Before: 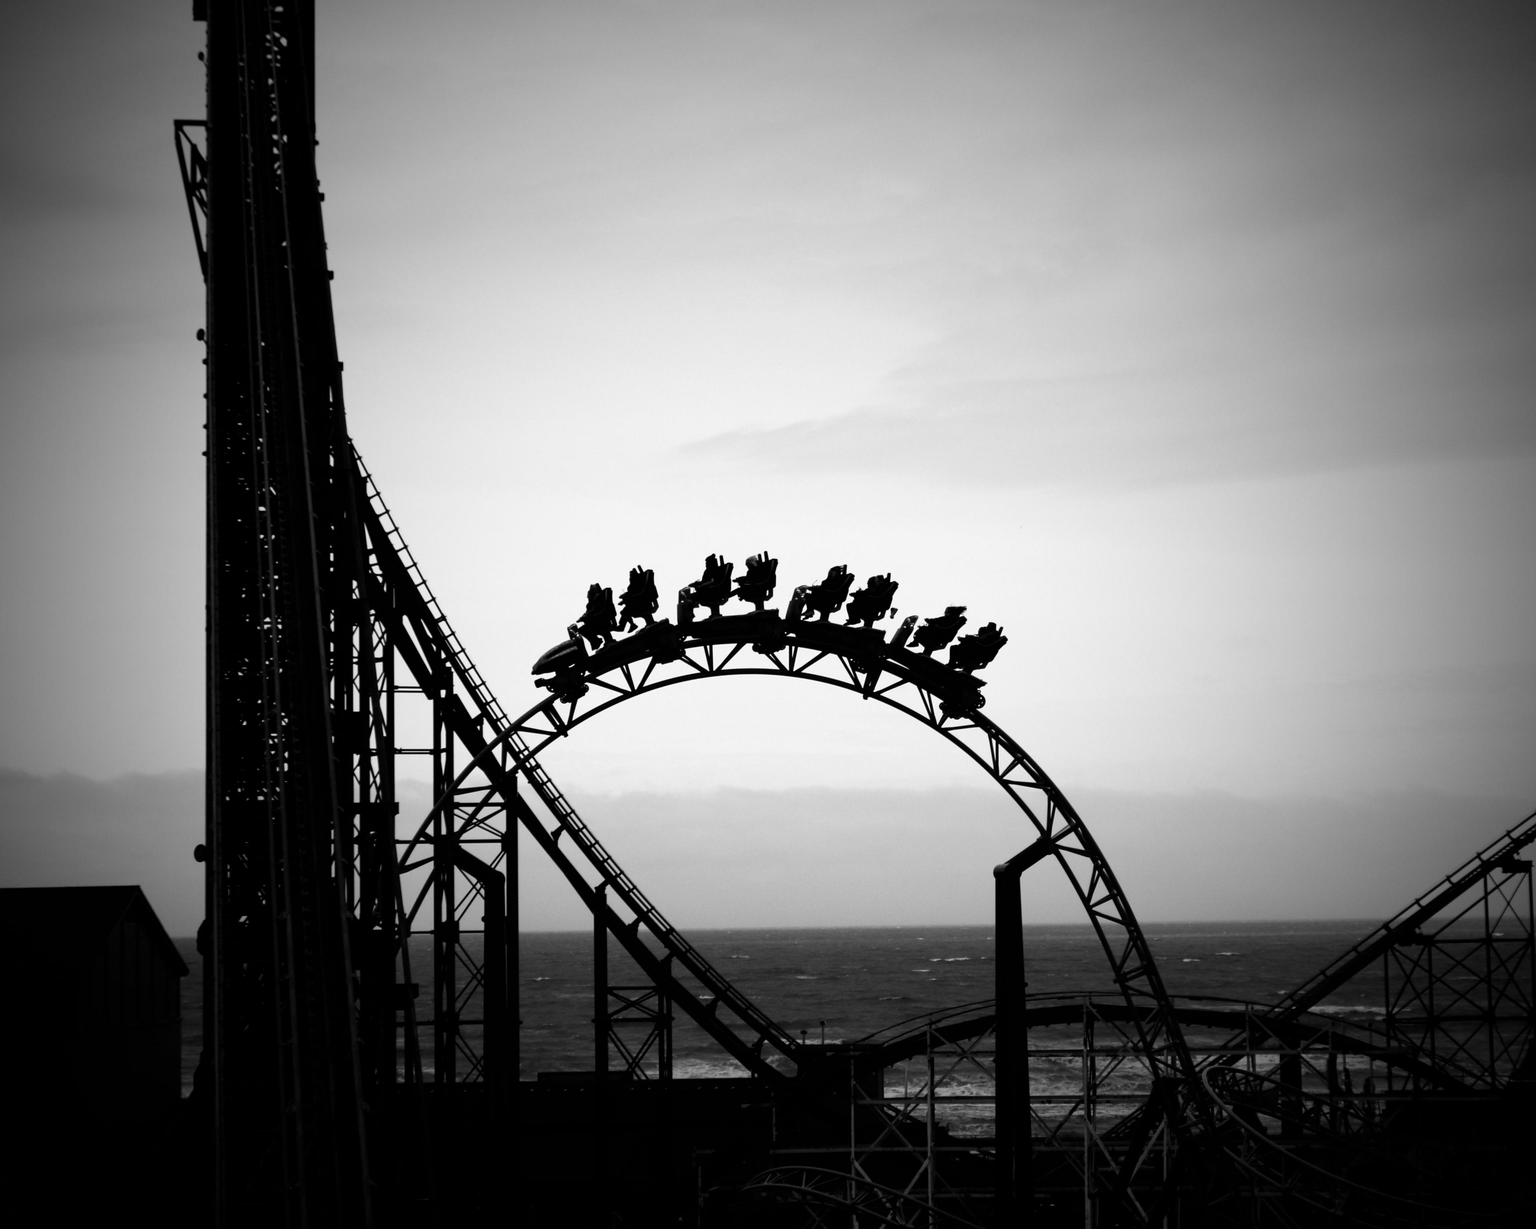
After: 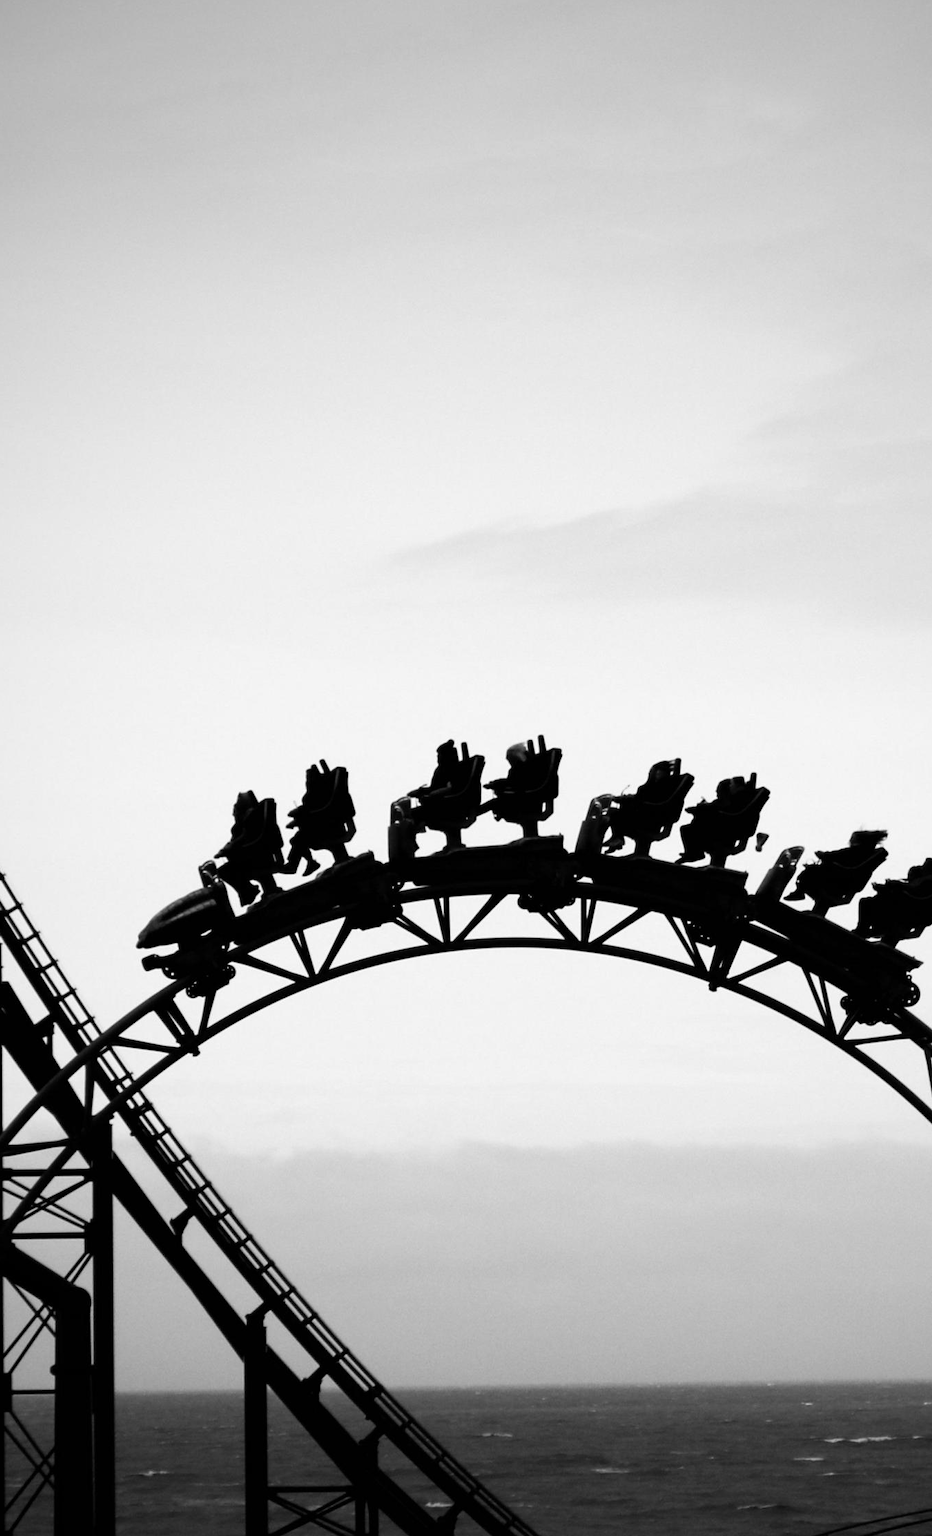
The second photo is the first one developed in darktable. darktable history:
crop and rotate: left 29.476%, top 10.214%, right 35.32%, bottom 17.333%
rgb levels: preserve colors max RGB
